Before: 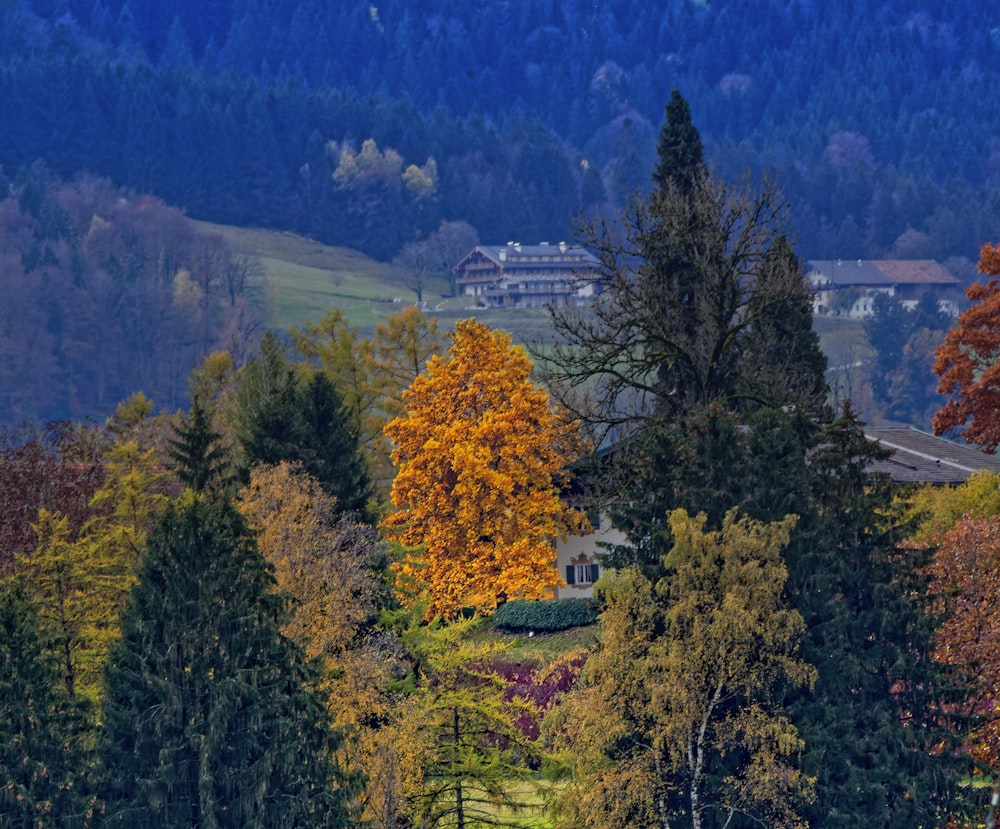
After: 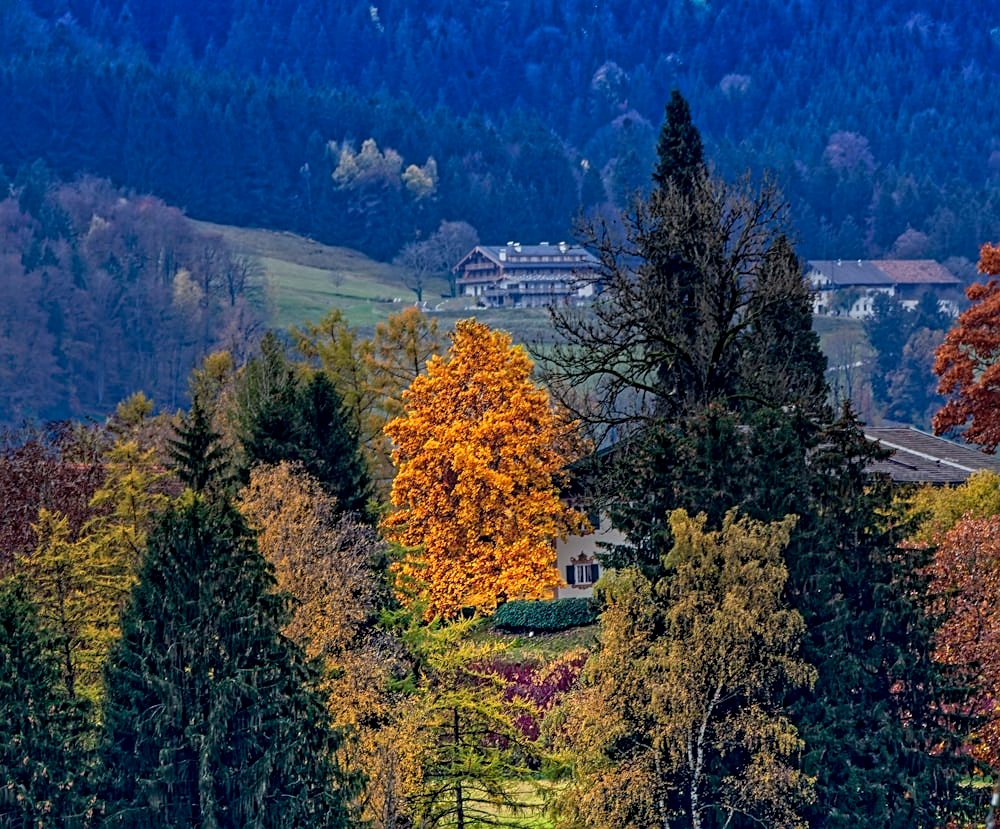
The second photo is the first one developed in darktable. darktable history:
sharpen: on, module defaults
local contrast: highlights 40%, shadows 60%, detail 136%, midtone range 0.514
